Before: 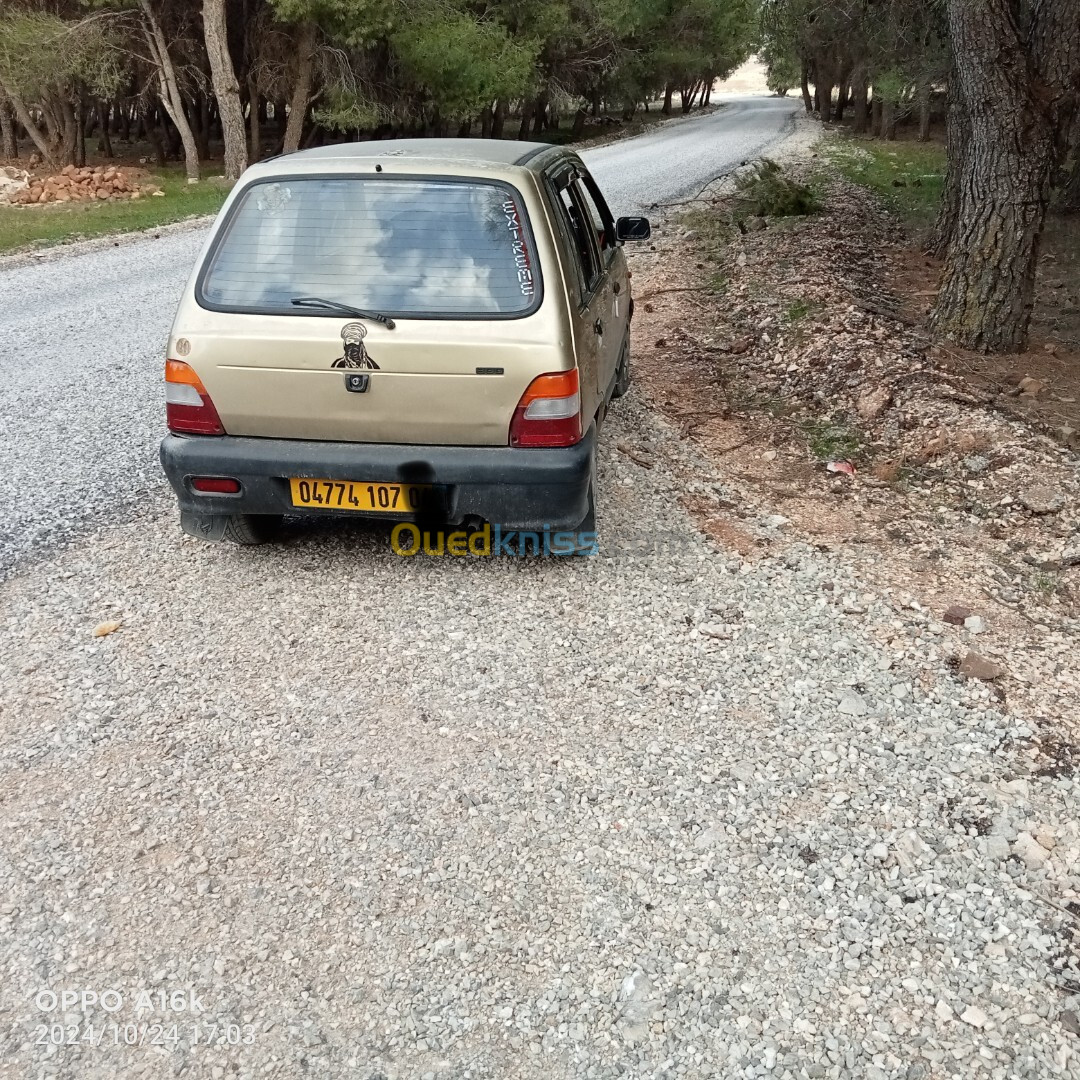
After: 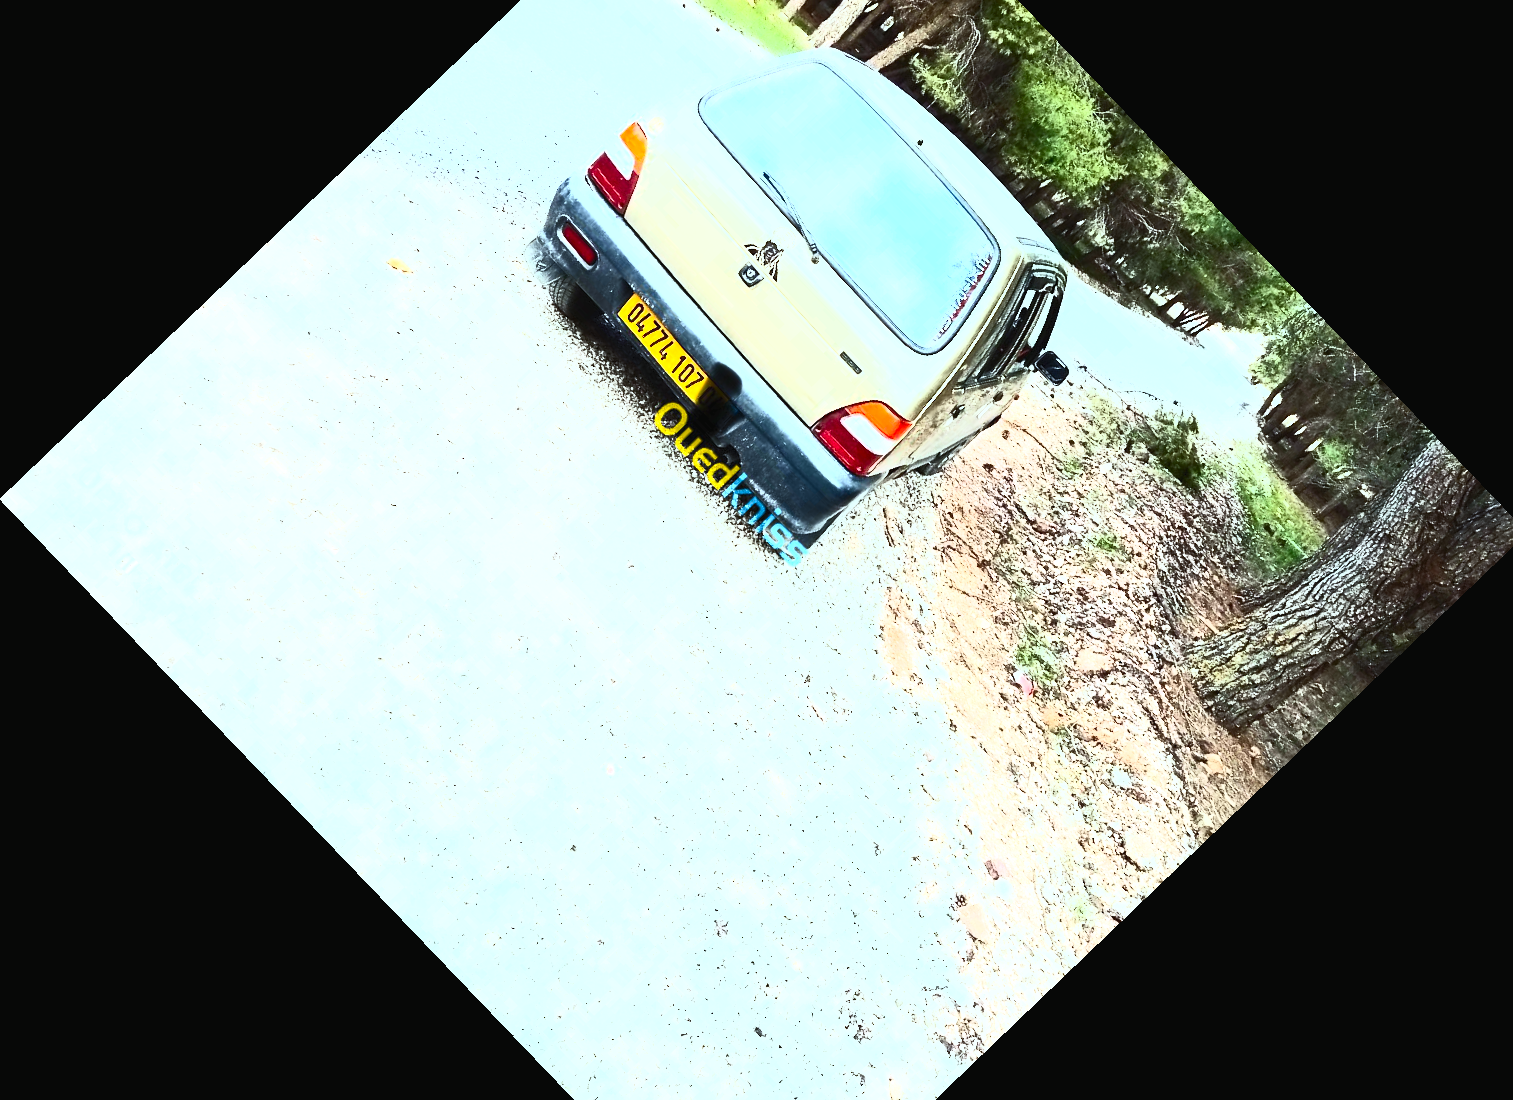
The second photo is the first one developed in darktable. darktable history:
crop and rotate: angle -46.26°, top 16.234%, right 0.912%, bottom 11.704%
color correction: highlights a* -4.73, highlights b* 5.06, saturation 0.97
tone equalizer: -8 EV -0.417 EV, -7 EV -0.389 EV, -6 EV -0.333 EV, -5 EV -0.222 EV, -3 EV 0.222 EV, -2 EV 0.333 EV, -1 EV 0.389 EV, +0 EV 0.417 EV, edges refinement/feathering 500, mask exposure compensation -1.57 EV, preserve details no
contrast brightness saturation: contrast 0.83, brightness 0.59, saturation 0.59
white balance: red 0.924, blue 1.095
color zones: curves: ch0 [(0.068, 0.464) (0.25, 0.5) (0.48, 0.508) (0.75, 0.536) (0.886, 0.476) (0.967, 0.456)]; ch1 [(0.066, 0.456) (0.25, 0.5) (0.616, 0.508) (0.746, 0.56) (0.934, 0.444)]
exposure: black level correction 0, exposure 1 EV, compensate exposure bias true, compensate highlight preservation false
